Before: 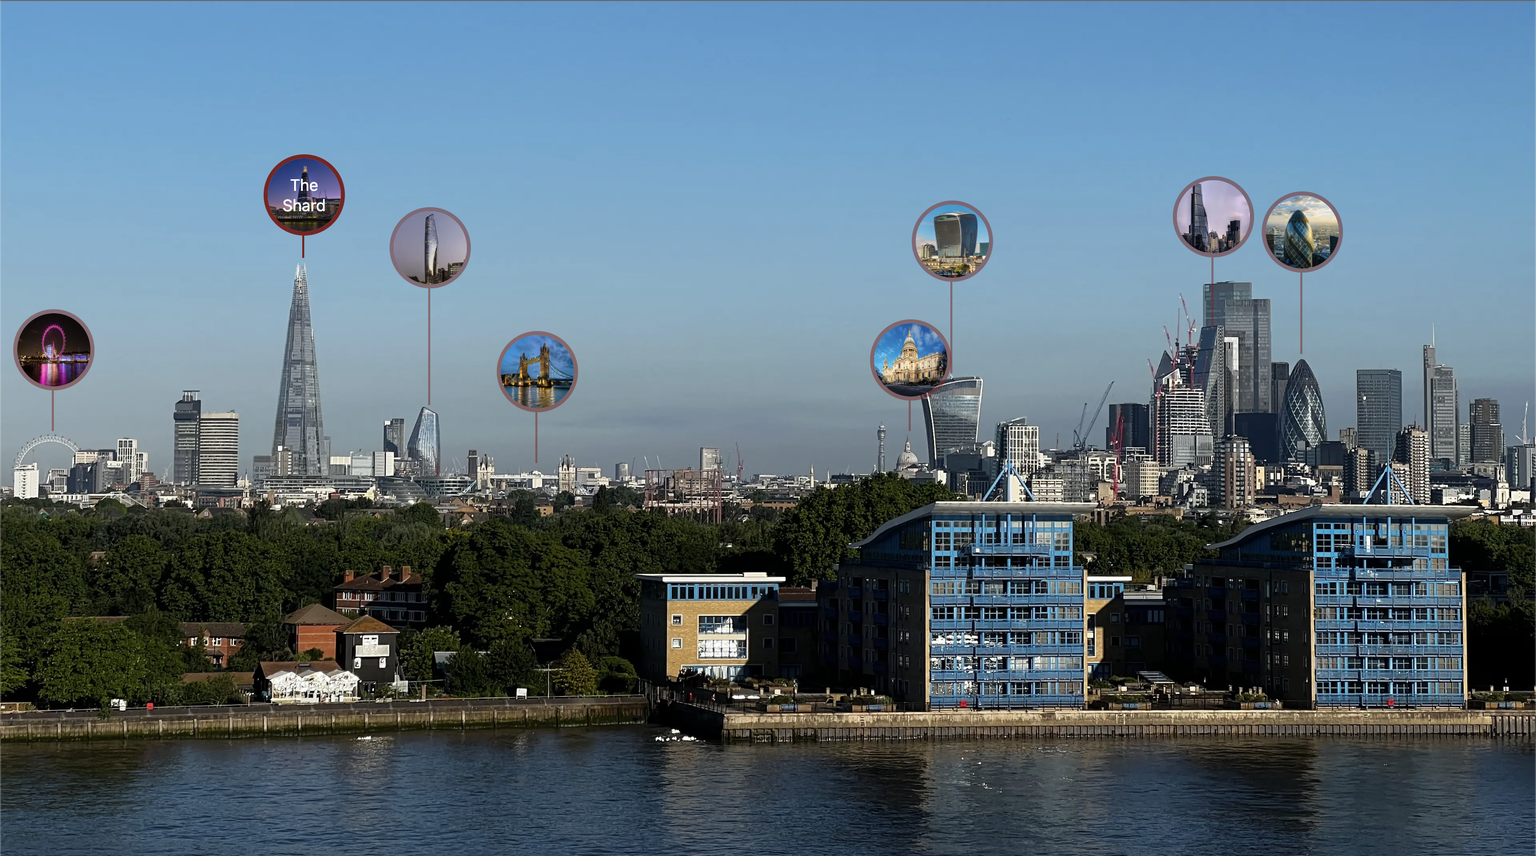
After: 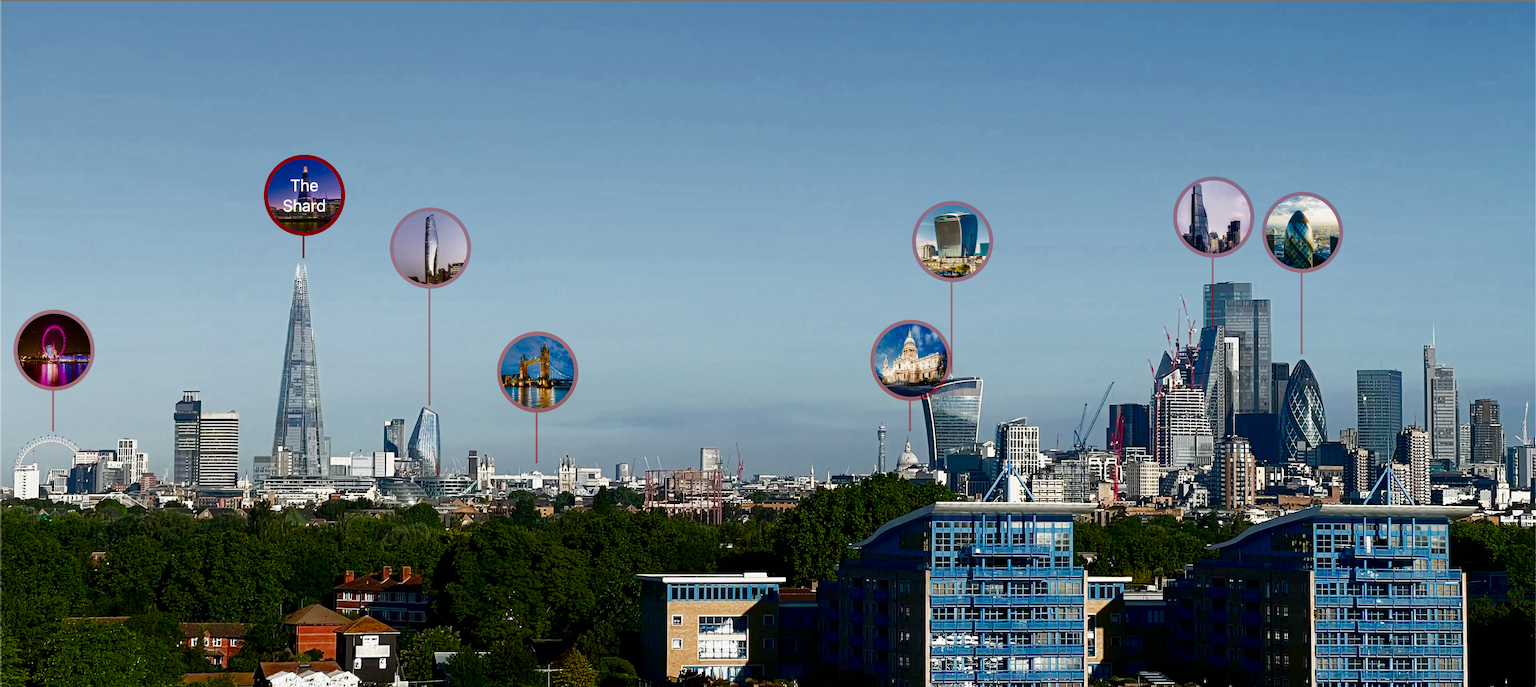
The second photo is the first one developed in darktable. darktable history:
crop: bottom 19.644%
filmic rgb: middle gray luminance 4.29%, black relative exposure -13 EV, white relative exposure 5 EV, threshold 6 EV, target black luminance 0%, hardness 5.19, latitude 59.69%, contrast 0.767, highlights saturation mix 5%, shadows ↔ highlights balance 25.95%, add noise in highlights 0, color science v3 (2019), use custom middle-gray values true, iterations of high-quality reconstruction 0, contrast in highlights soft, enable highlight reconstruction true
contrast brightness saturation: contrast 0.09, brightness -0.59, saturation 0.17
